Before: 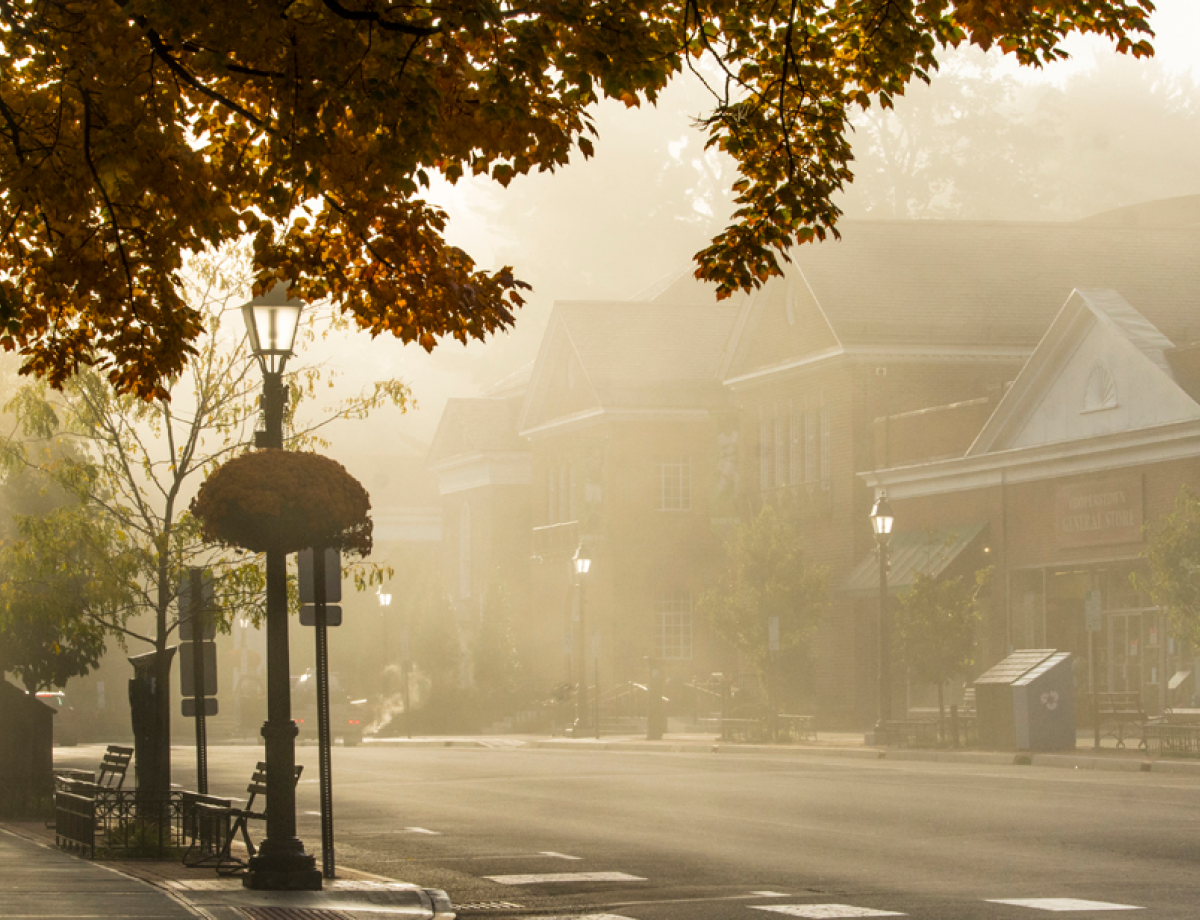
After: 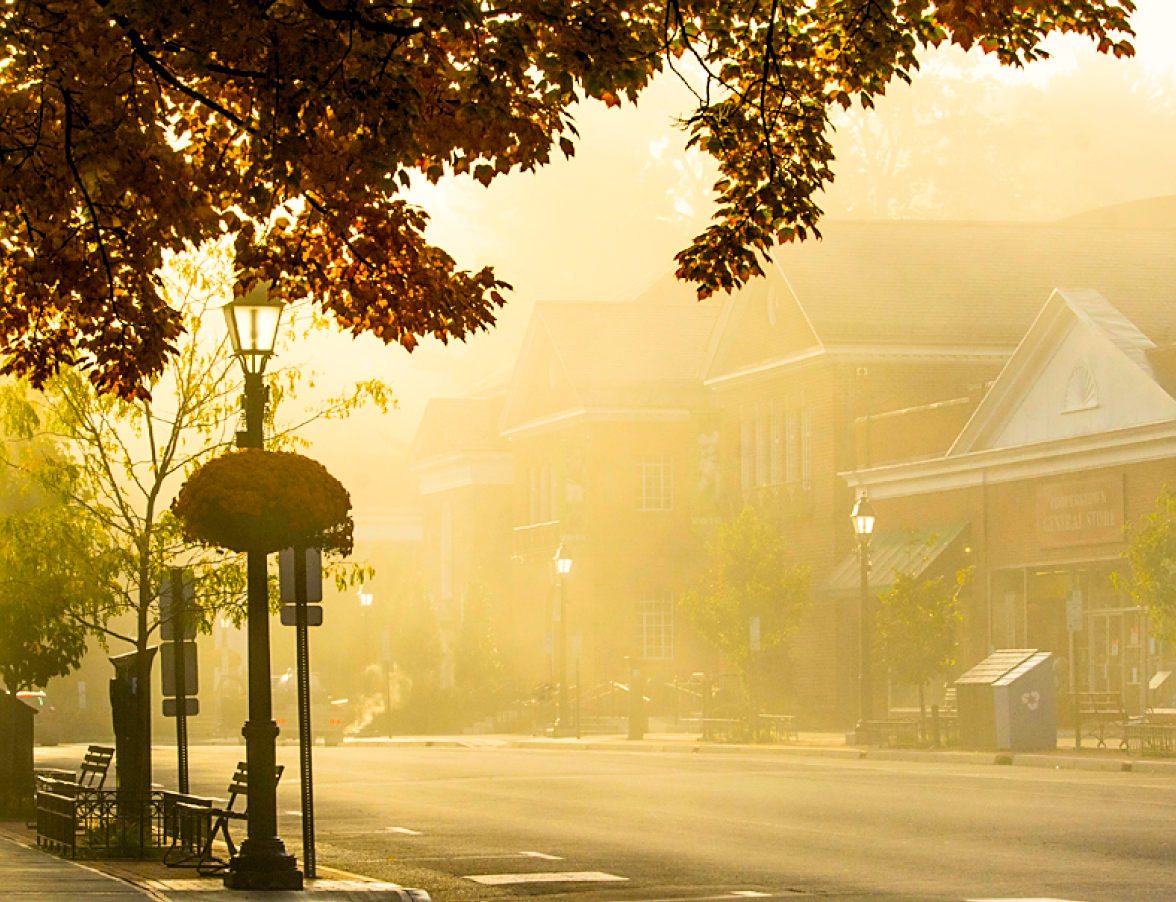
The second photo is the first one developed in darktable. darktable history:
sharpen: on, module defaults
color balance rgb: global offset › luminance -0.473%, linear chroma grading › global chroma 15.548%, perceptual saturation grading › global saturation 30.041%, global vibrance 9.668%
crop: left 1.66%, right 0.269%, bottom 1.722%
contrast brightness saturation: contrast 0.196, brightness 0.164, saturation 0.23
